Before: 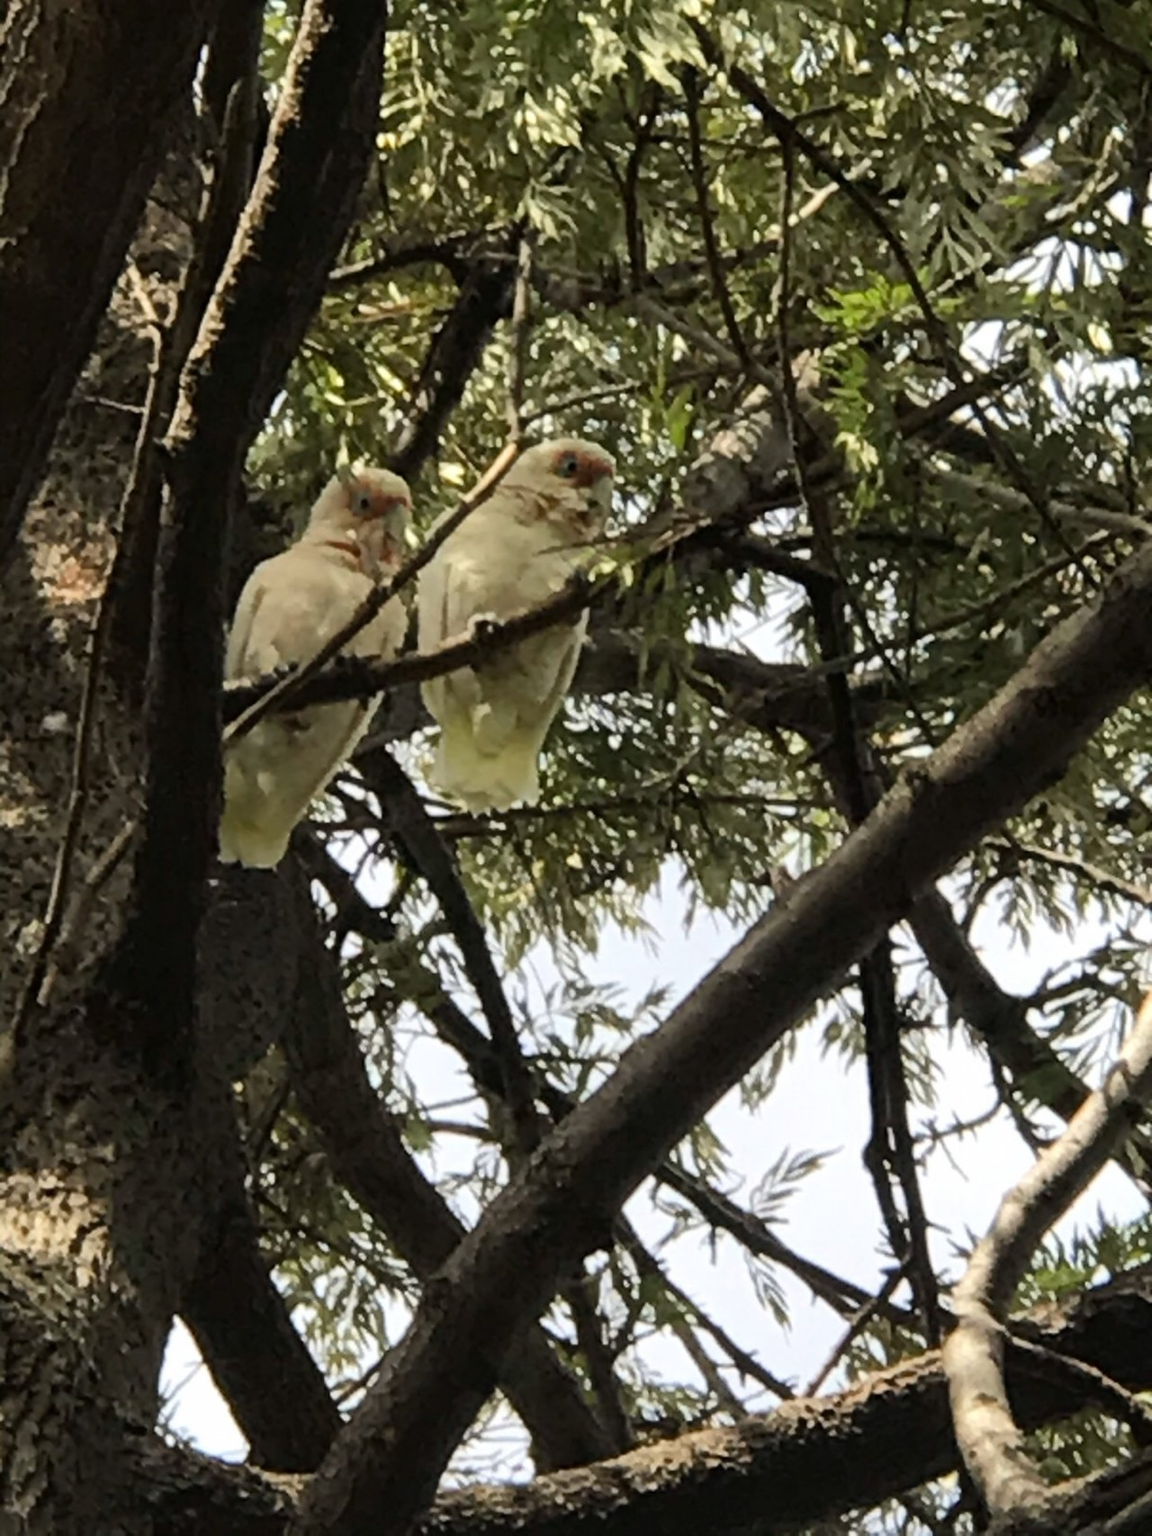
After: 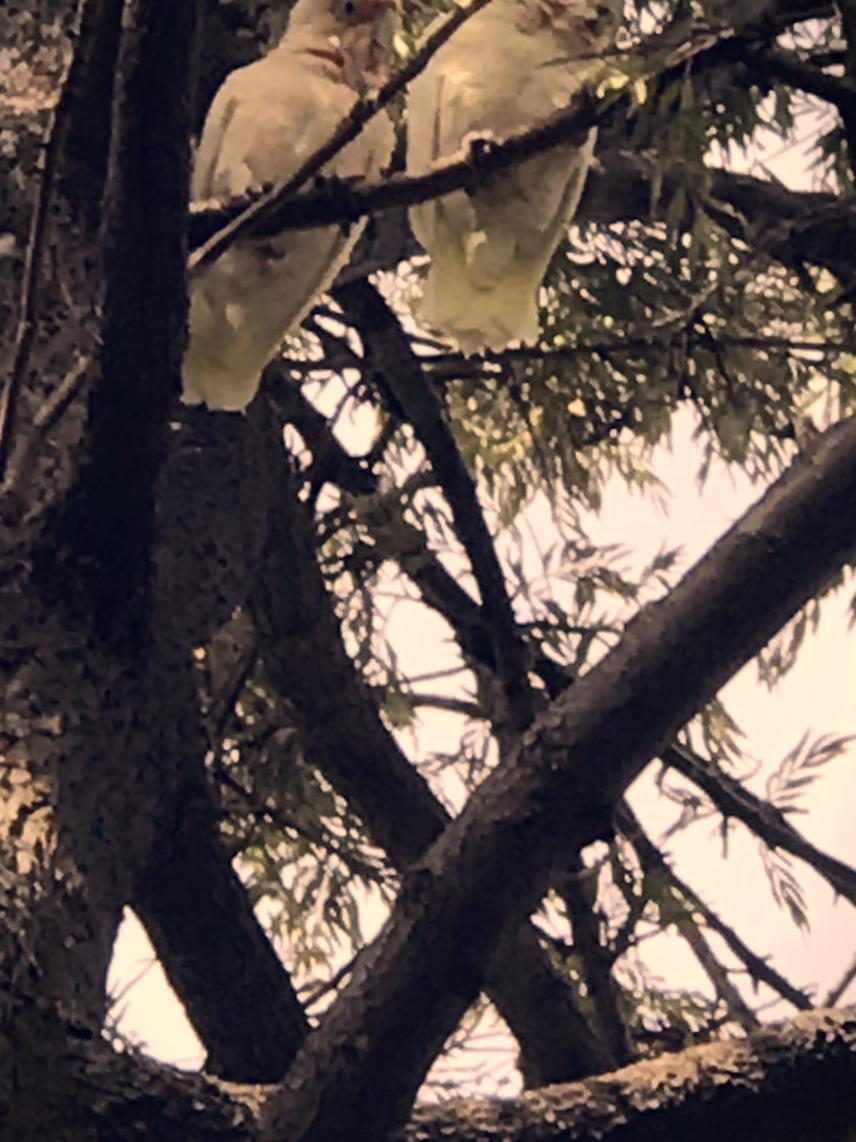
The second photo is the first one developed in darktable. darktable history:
crop and rotate: angle -0.82°, left 3.85%, top 31.828%, right 27.992%
vignetting: fall-off start 100%, fall-off radius 64.94%, automatic ratio true, unbound false
color correction: highlights a* 19.59, highlights b* 27.49, shadows a* 3.46, shadows b* -17.28, saturation 0.73
